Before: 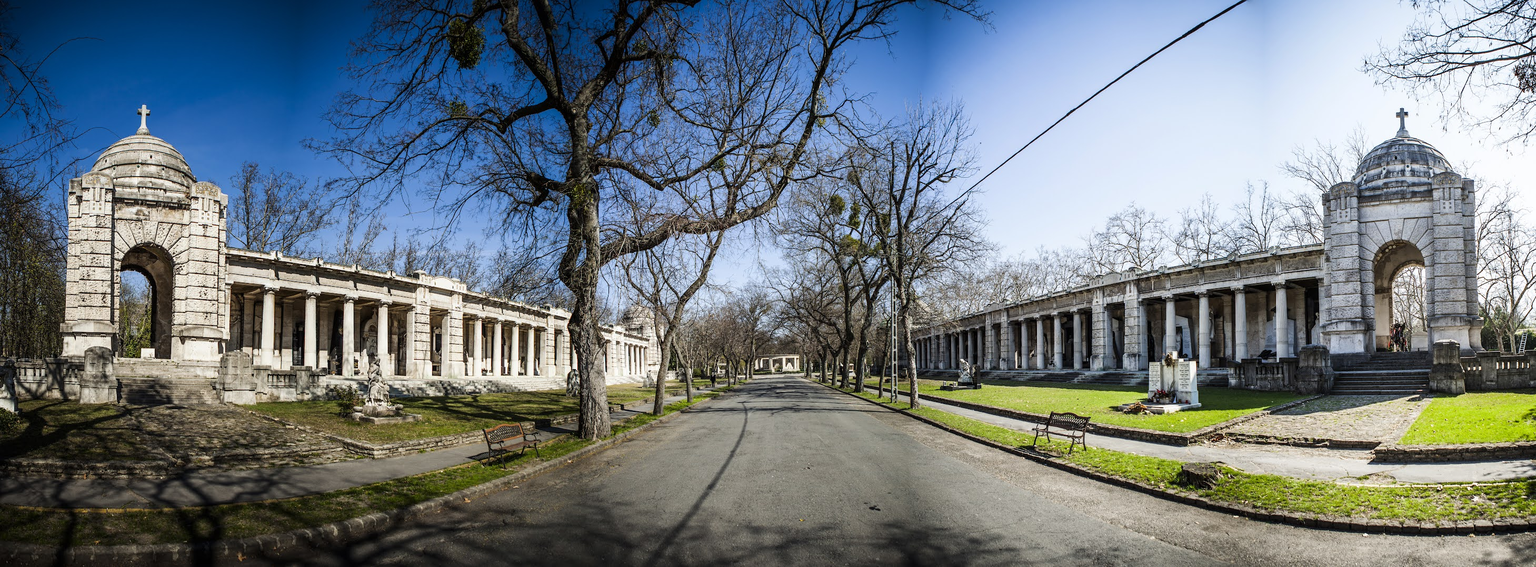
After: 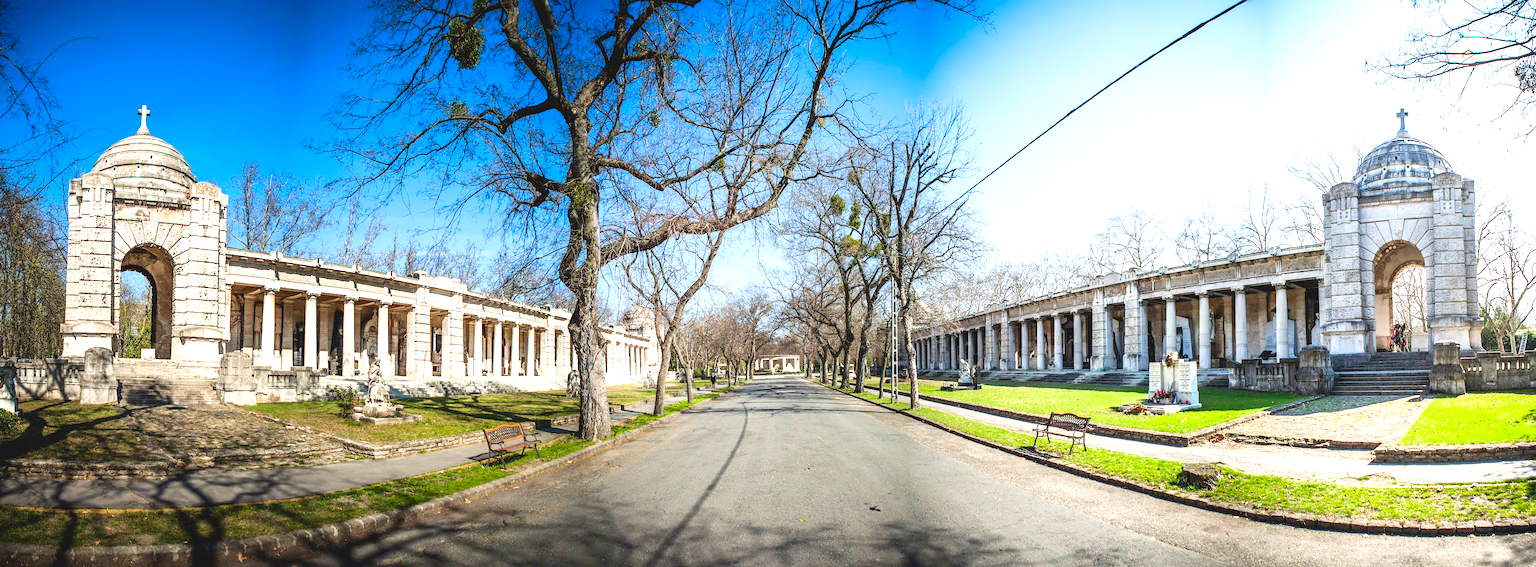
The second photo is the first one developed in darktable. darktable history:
exposure: black level correction -0.002, exposure 0.54 EV, compensate highlight preservation false
levels: levels [0, 0.397, 0.955]
